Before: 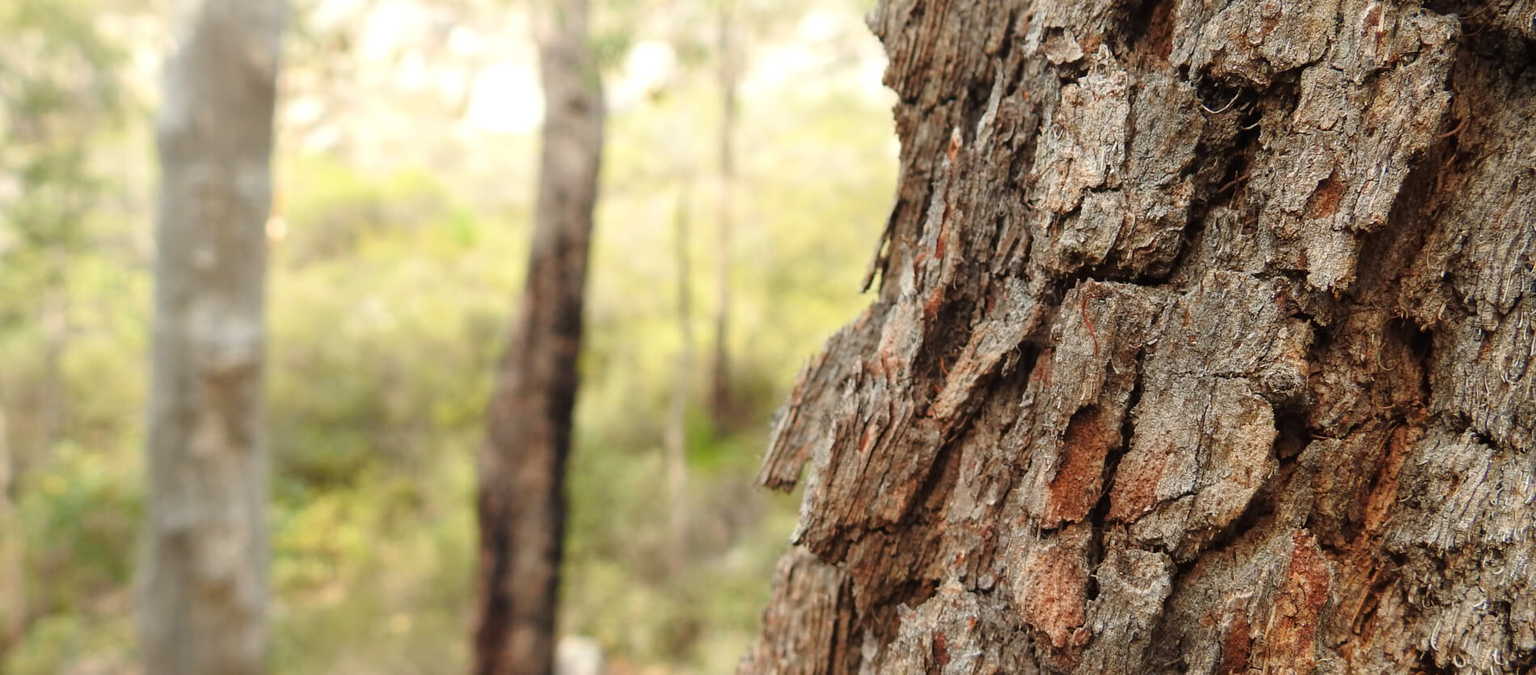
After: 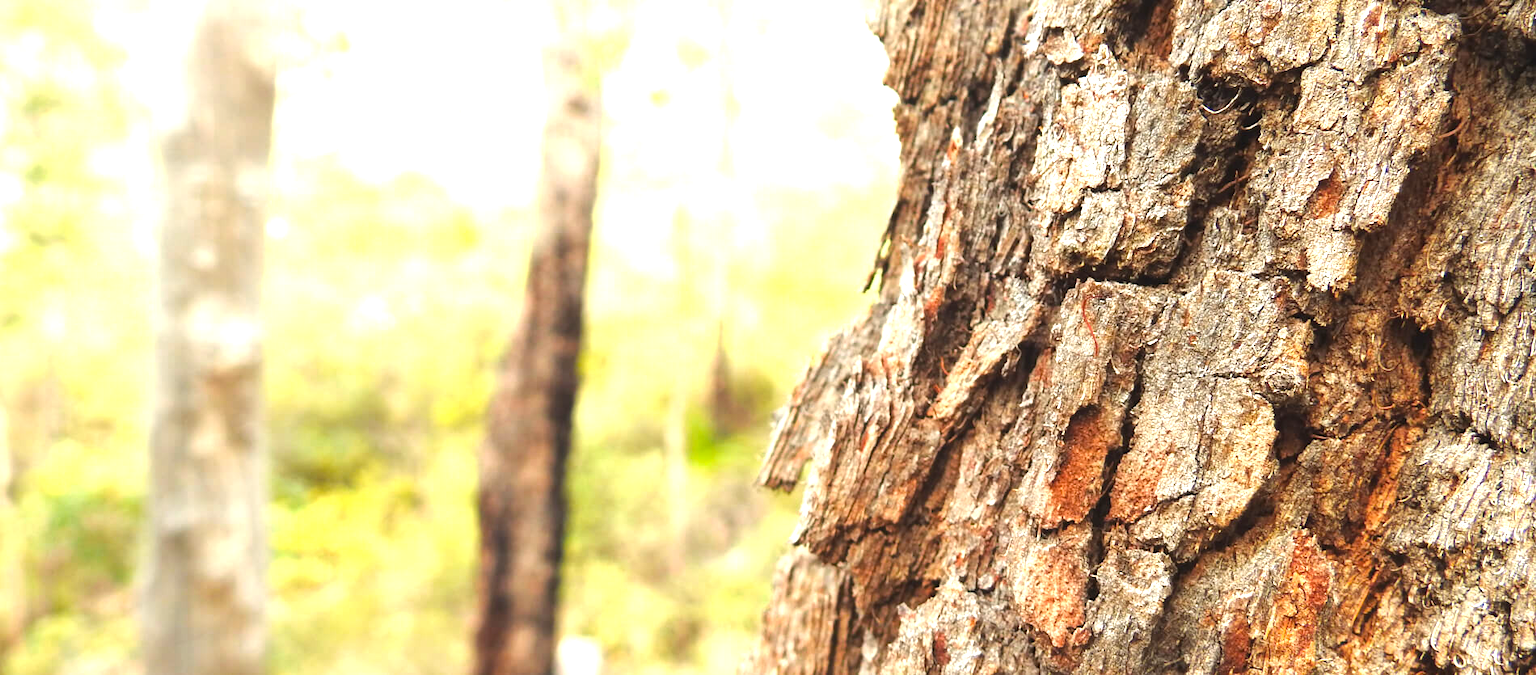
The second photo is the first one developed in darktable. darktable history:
exposure: black level correction -0.002, exposure 1.35 EV, compensate highlight preservation false
local contrast: mode bilateral grid, contrast 15, coarseness 36, detail 105%, midtone range 0.2
color balance rgb: perceptual saturation grading › global saturation 10%, global vibrance 20%
